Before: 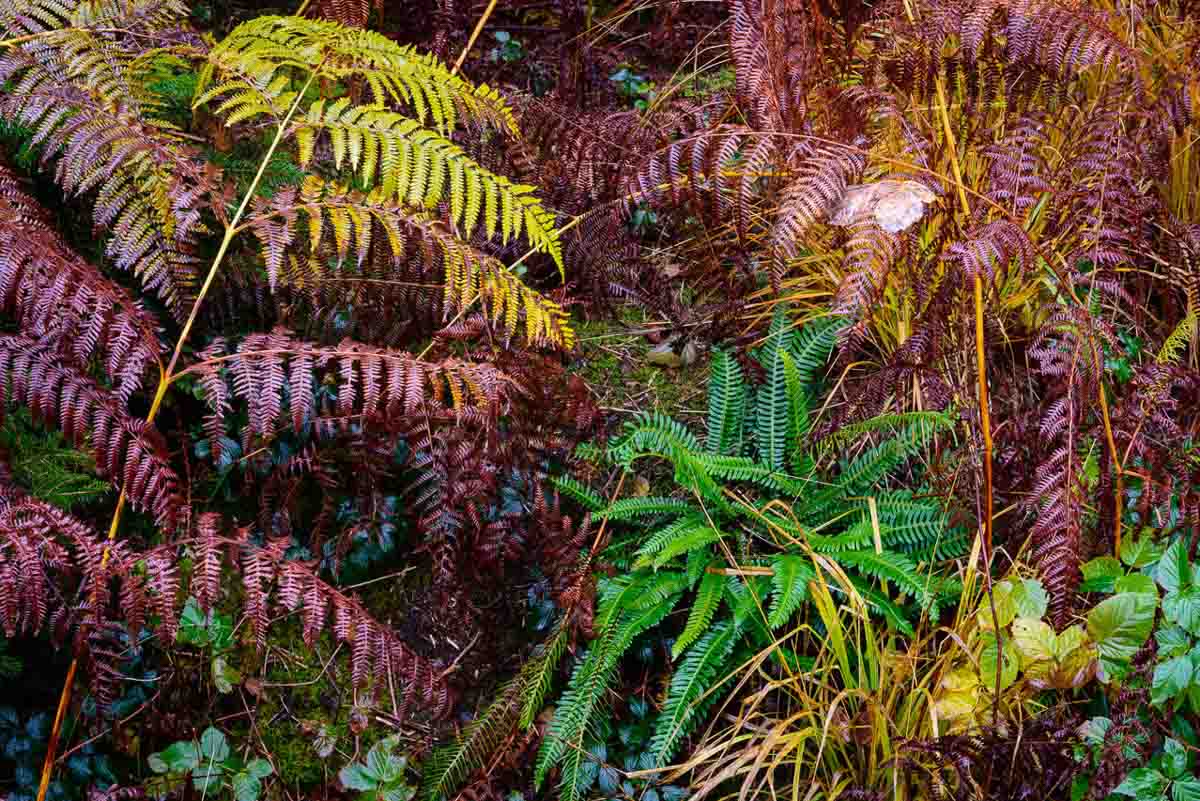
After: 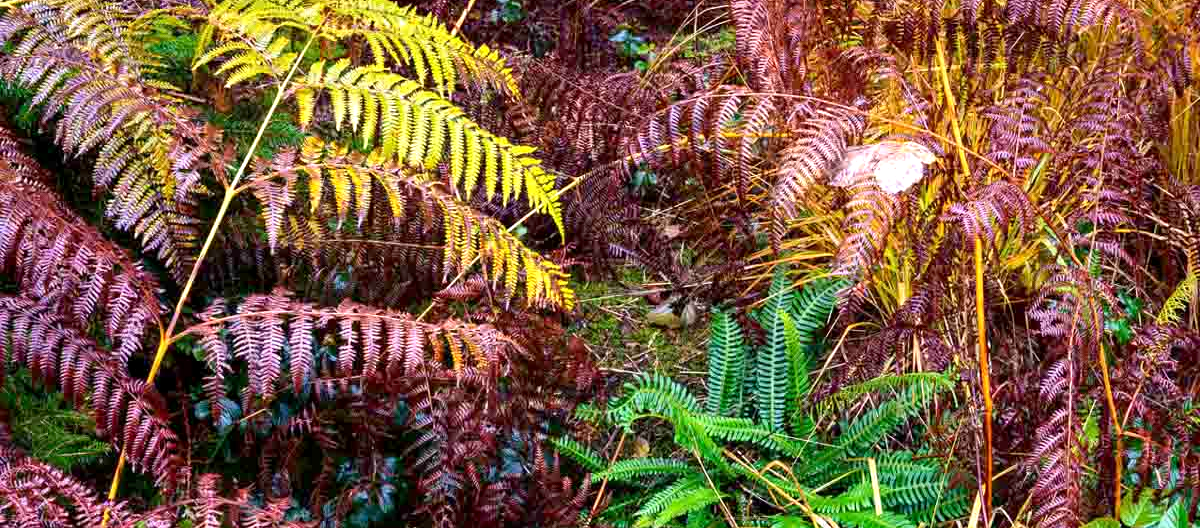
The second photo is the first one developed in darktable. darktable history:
contrast brightness saturation: contrast 0.05
exposure: black level correction 0.002, exposure 0.672 EV, compensate highlight preservation false
crop and rotate: top 4.93%, bottom 29.072%
